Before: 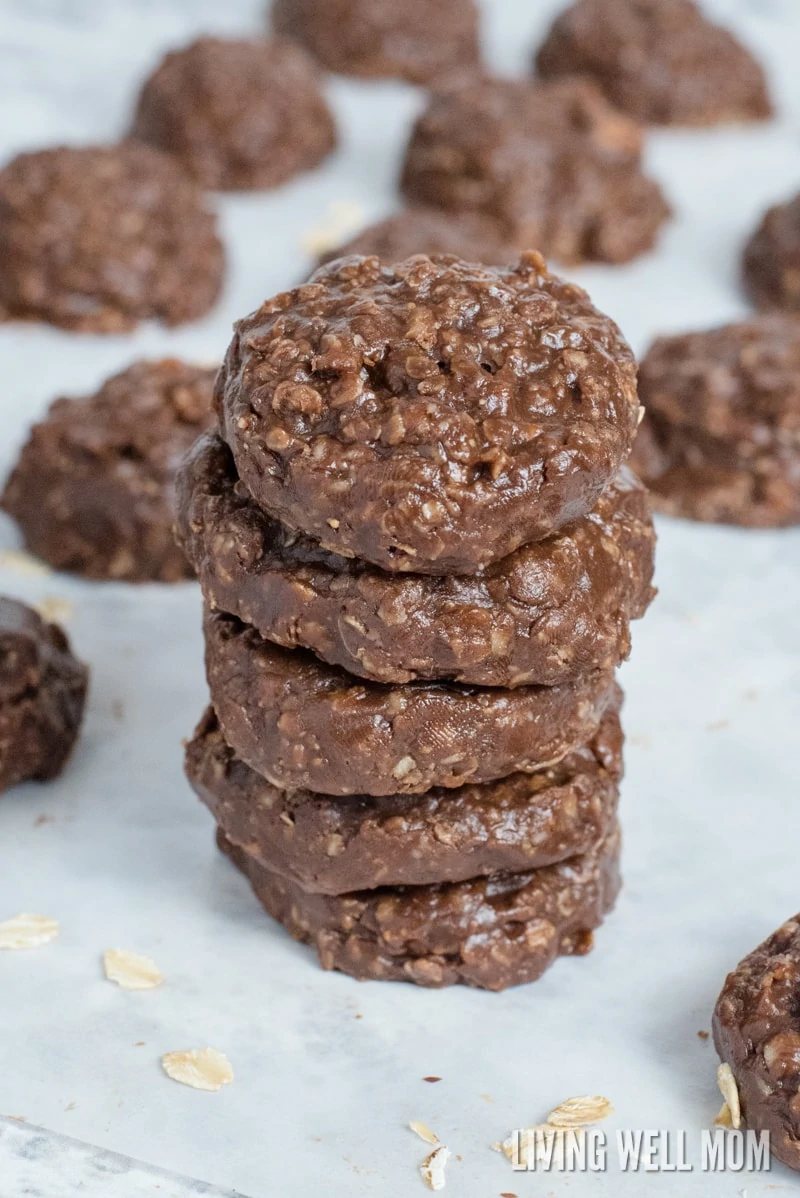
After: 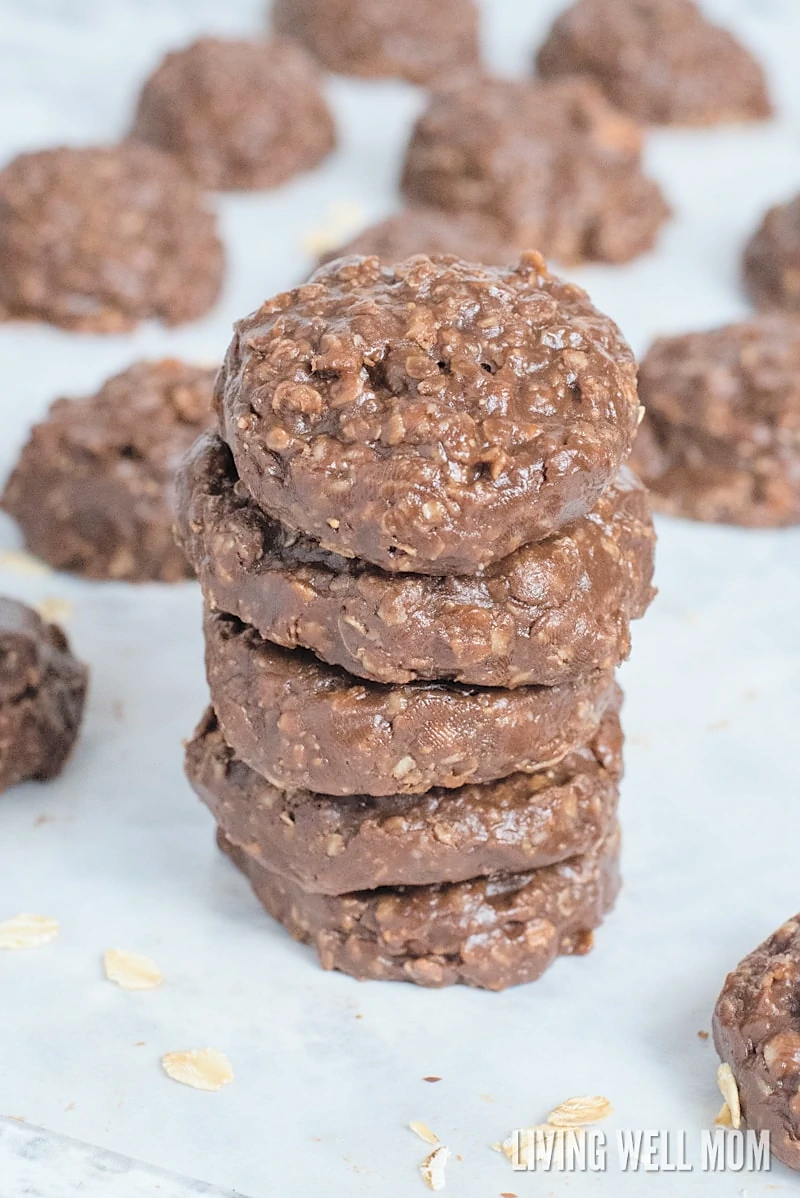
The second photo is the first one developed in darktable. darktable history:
contrast brightness saturation: brightness 0.28
sharpen: radius 1.458, amount 0.398, threshold 1.271
